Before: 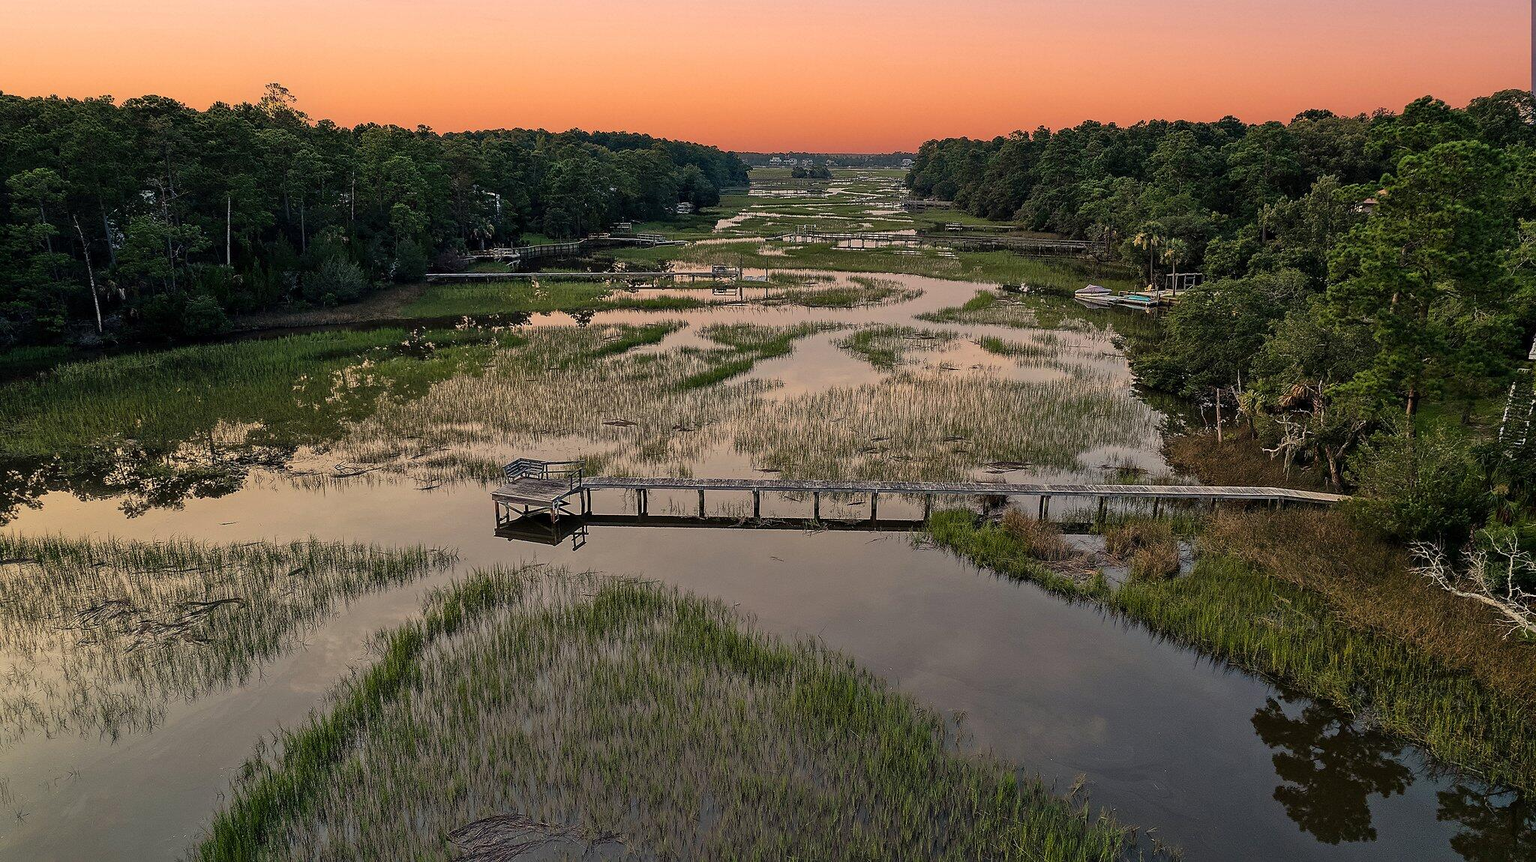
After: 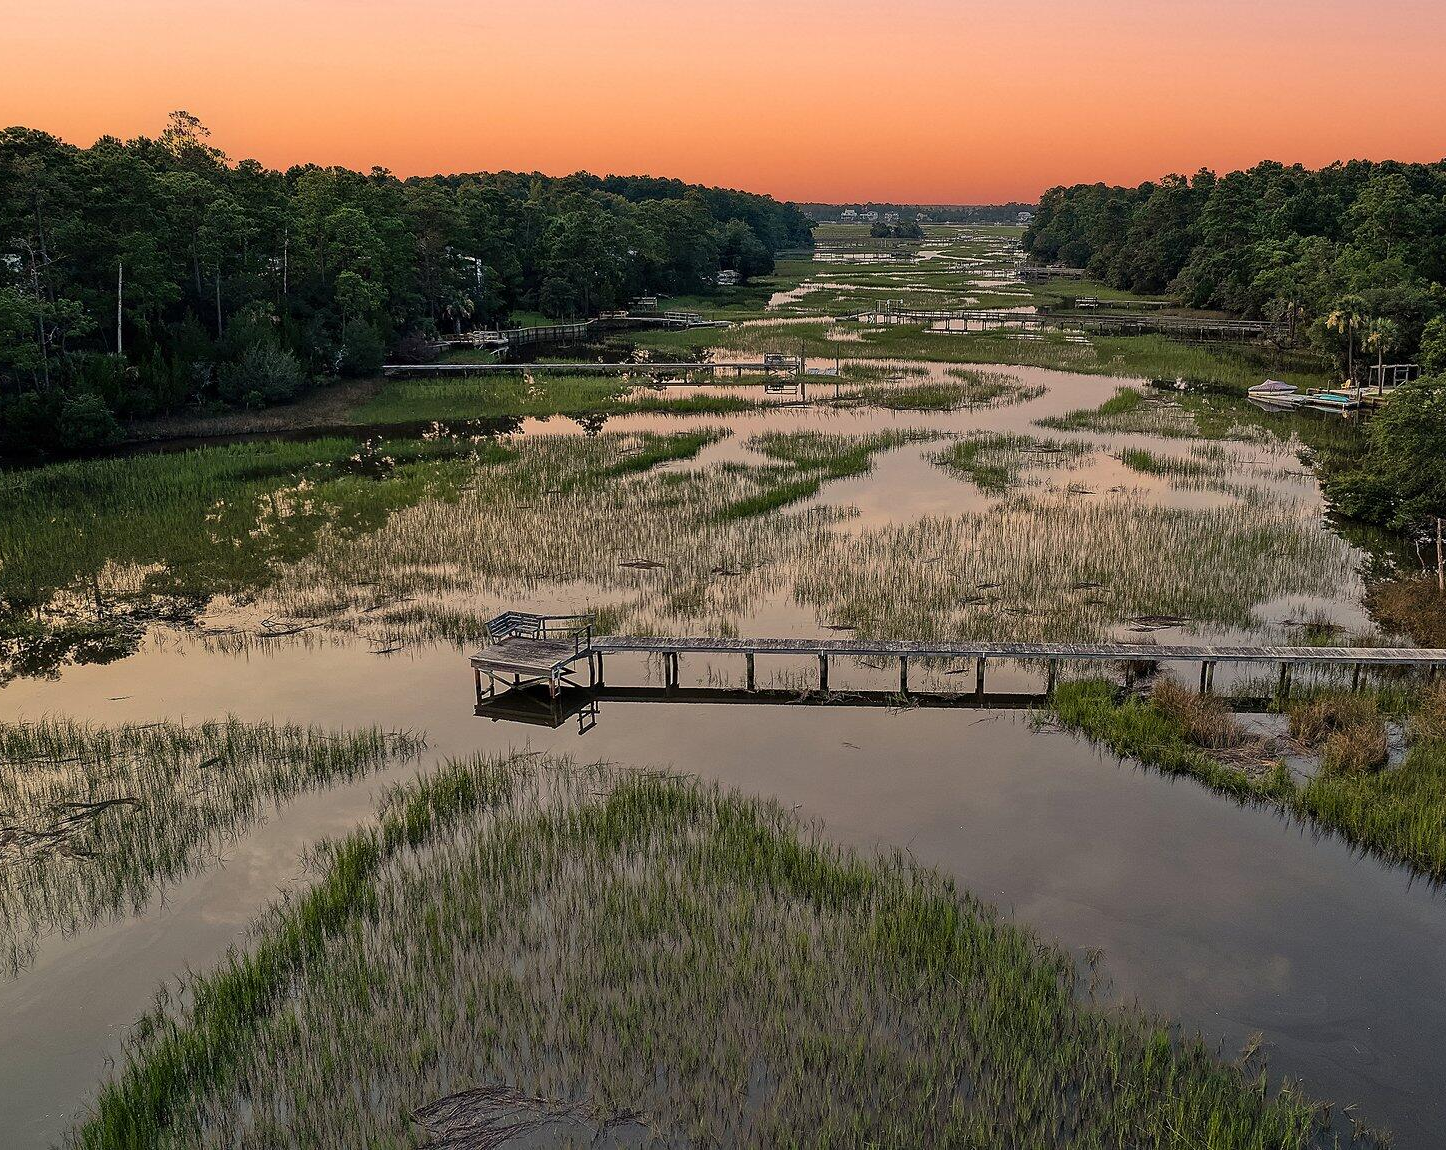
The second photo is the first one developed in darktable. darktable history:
crop and rotate: left 9.068%, right 20.322%
